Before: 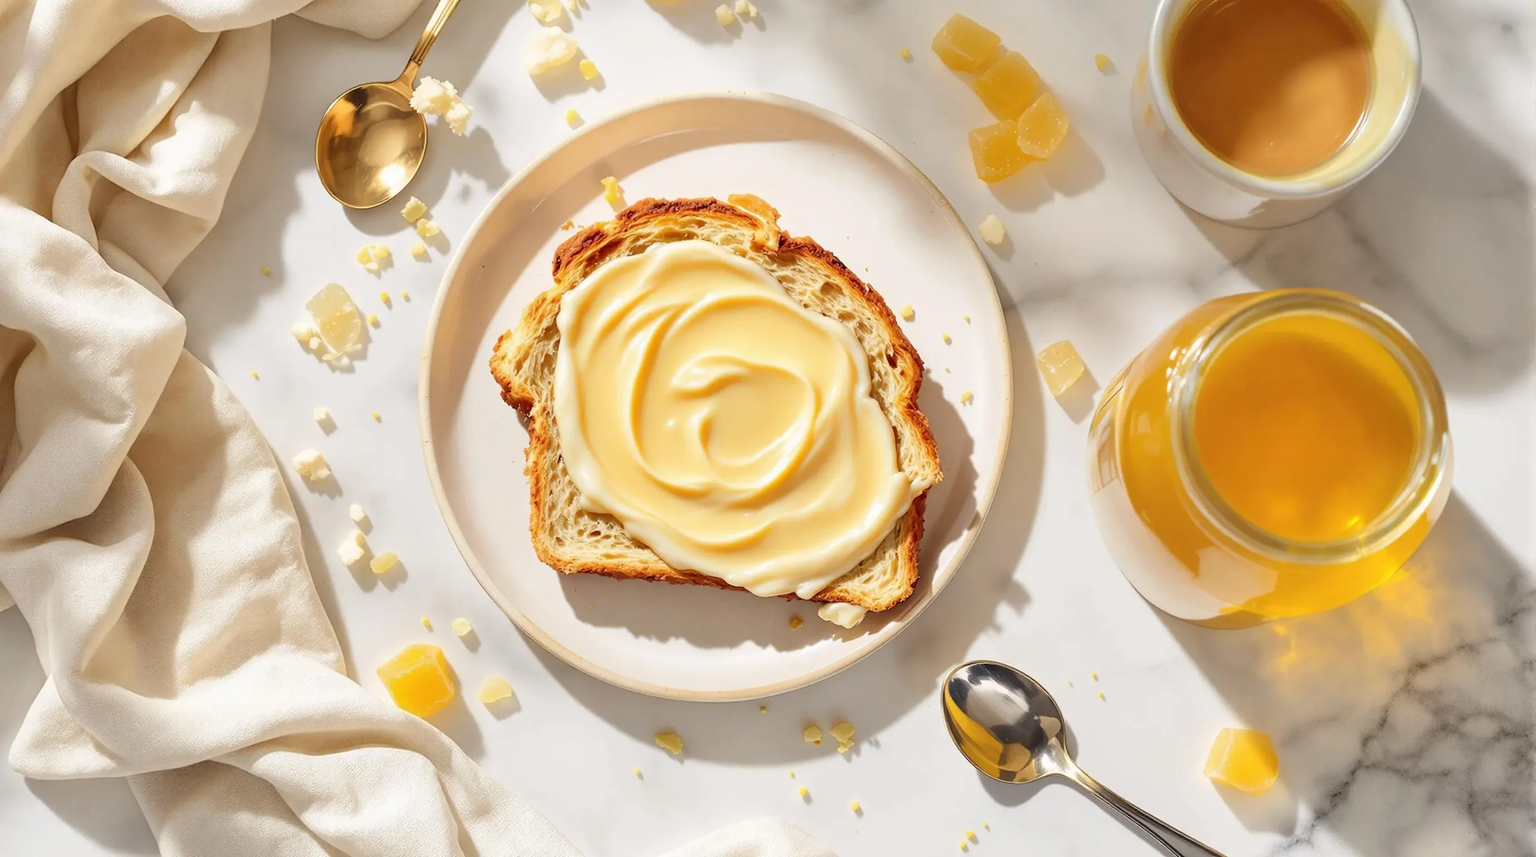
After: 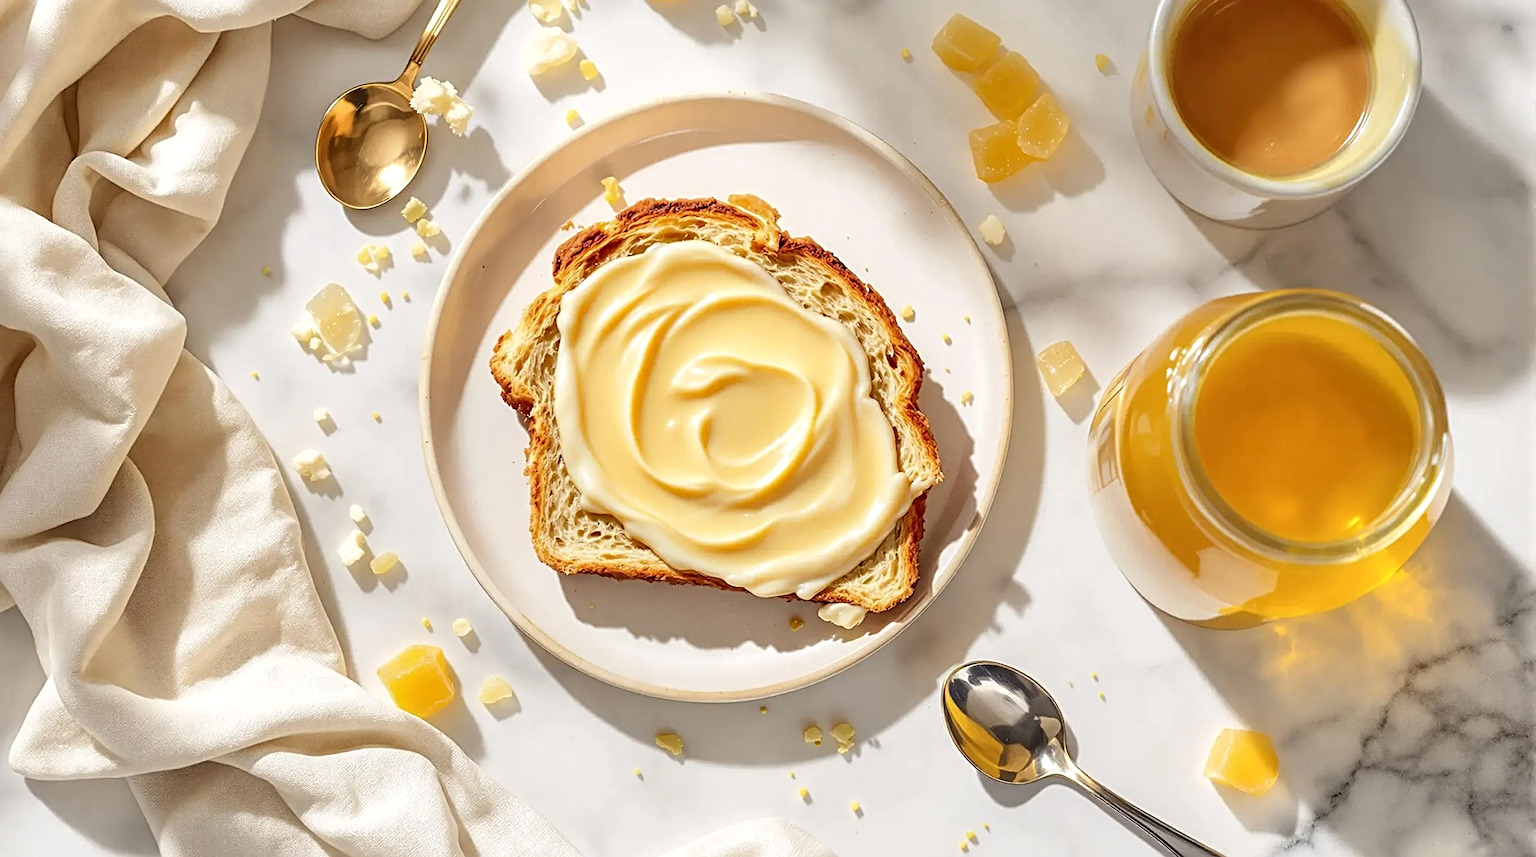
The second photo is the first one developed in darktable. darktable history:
sharpen: radius 4
local contrast: on, module defaults
